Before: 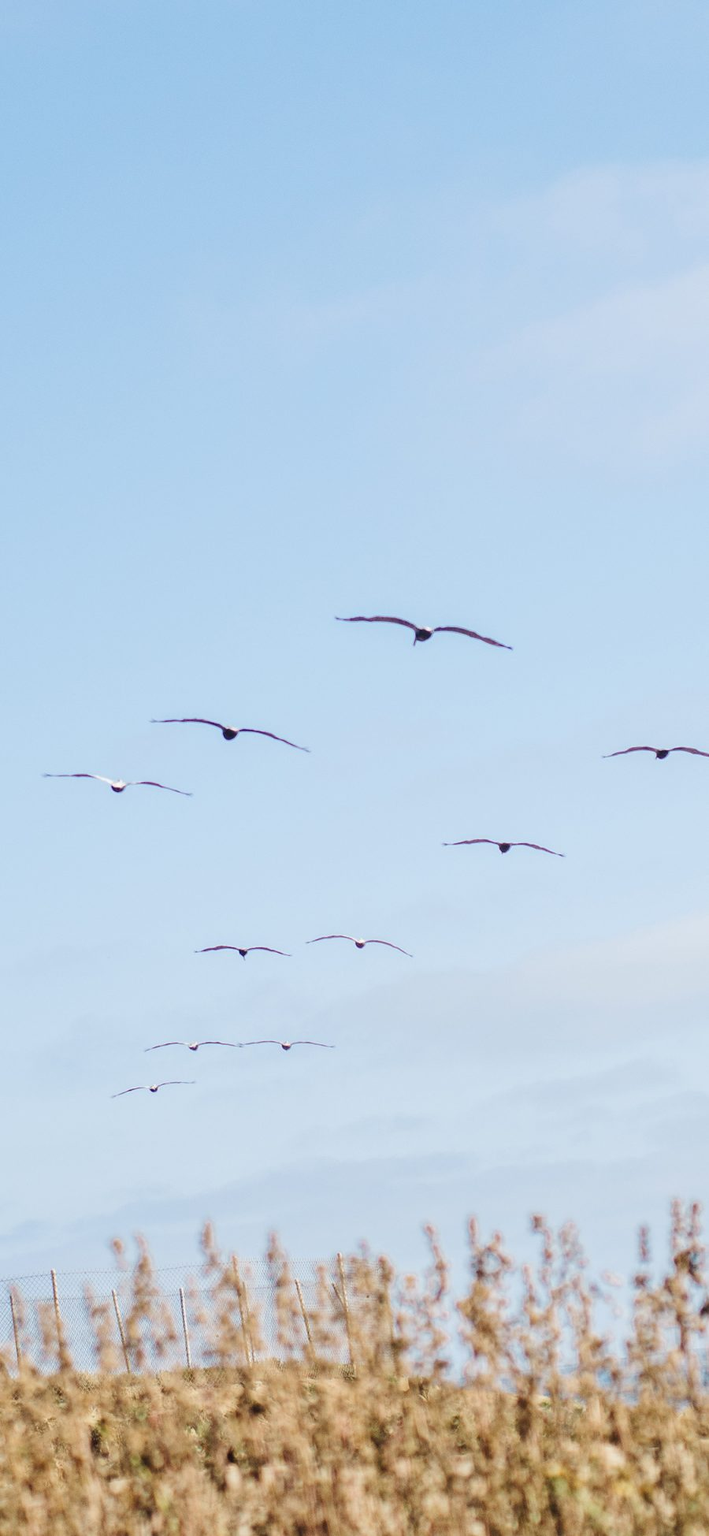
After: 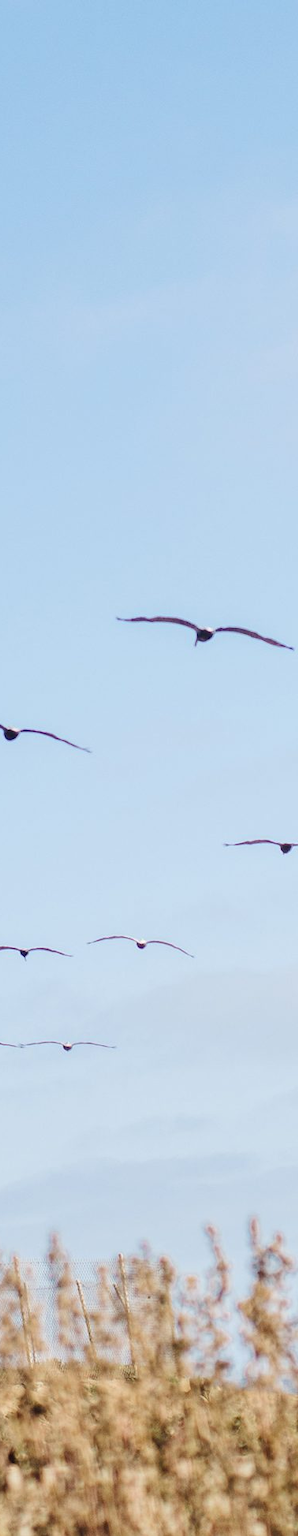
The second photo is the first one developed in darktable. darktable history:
crop: left 30.976%, right 26.88%
